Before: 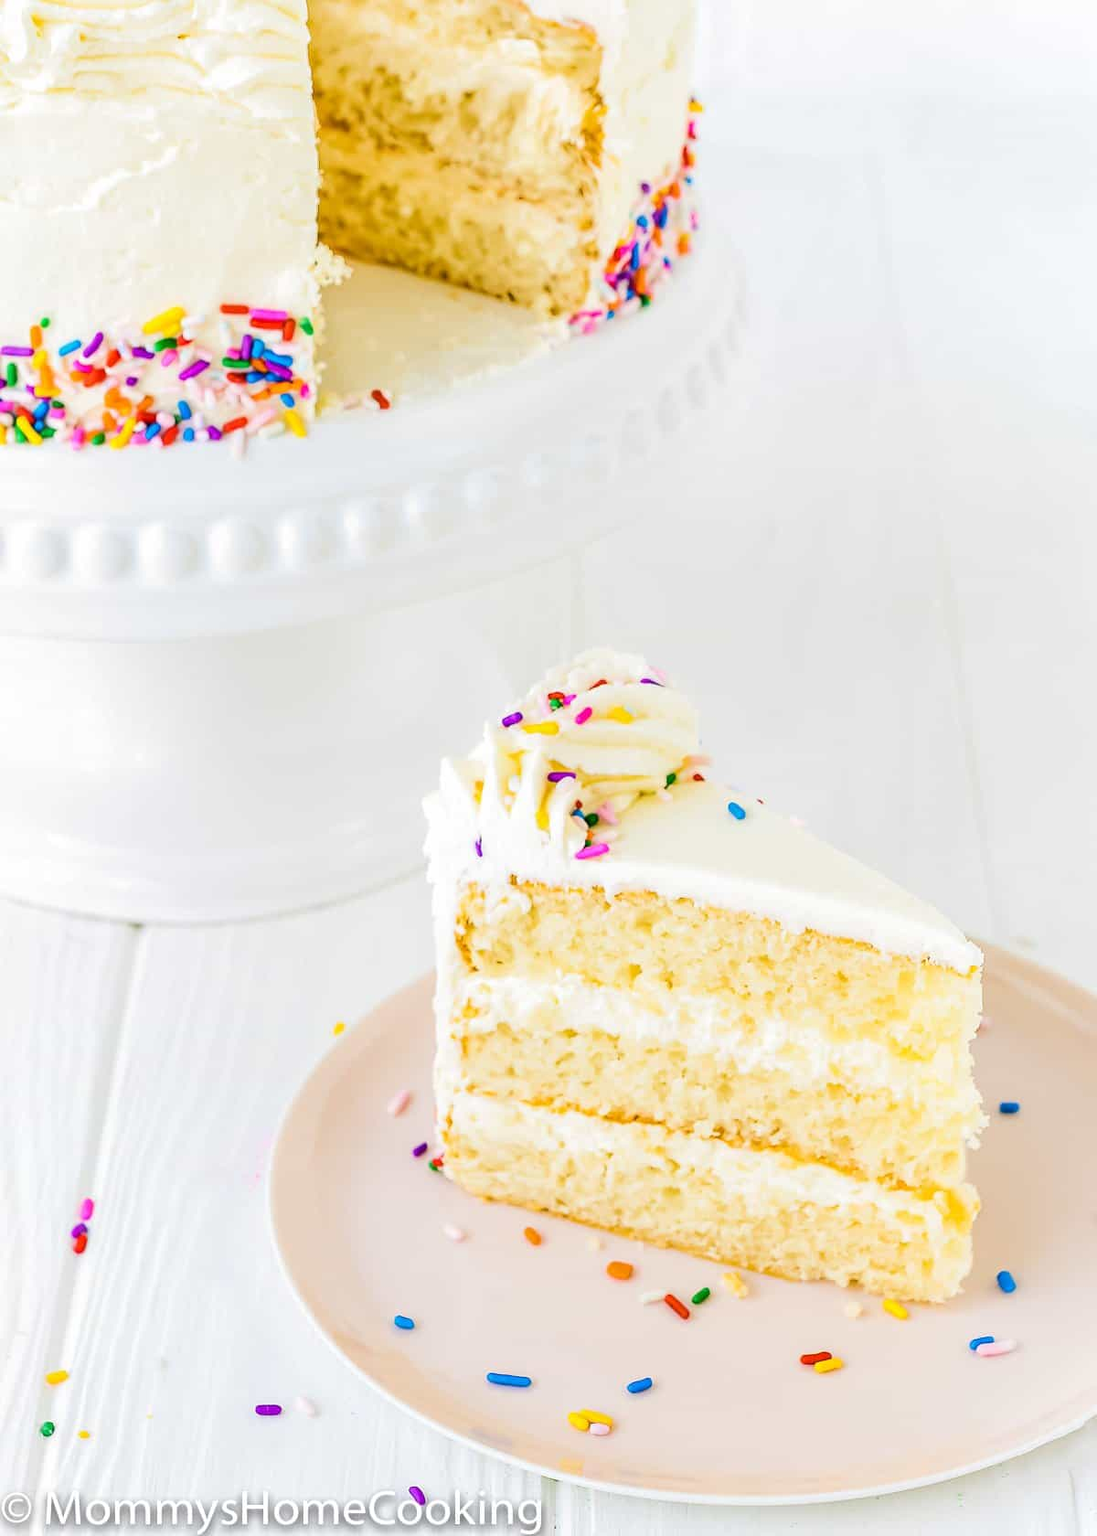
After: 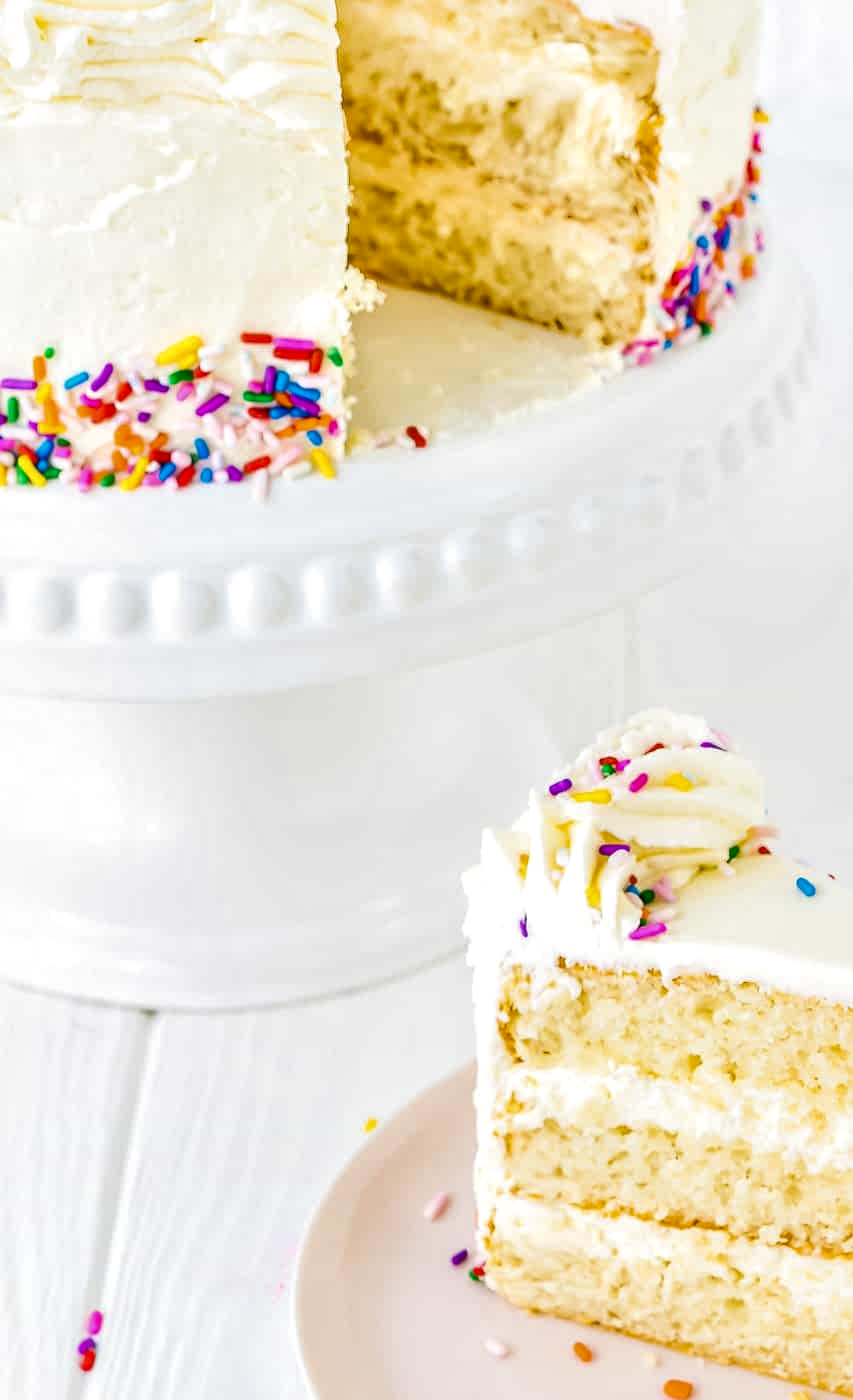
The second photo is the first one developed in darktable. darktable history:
crop: right 28.885%, bottom 16.626%
local contrast: mode bilateral grid, contrast 25, coarseness 60, detail 151%, midtone range 0.2
